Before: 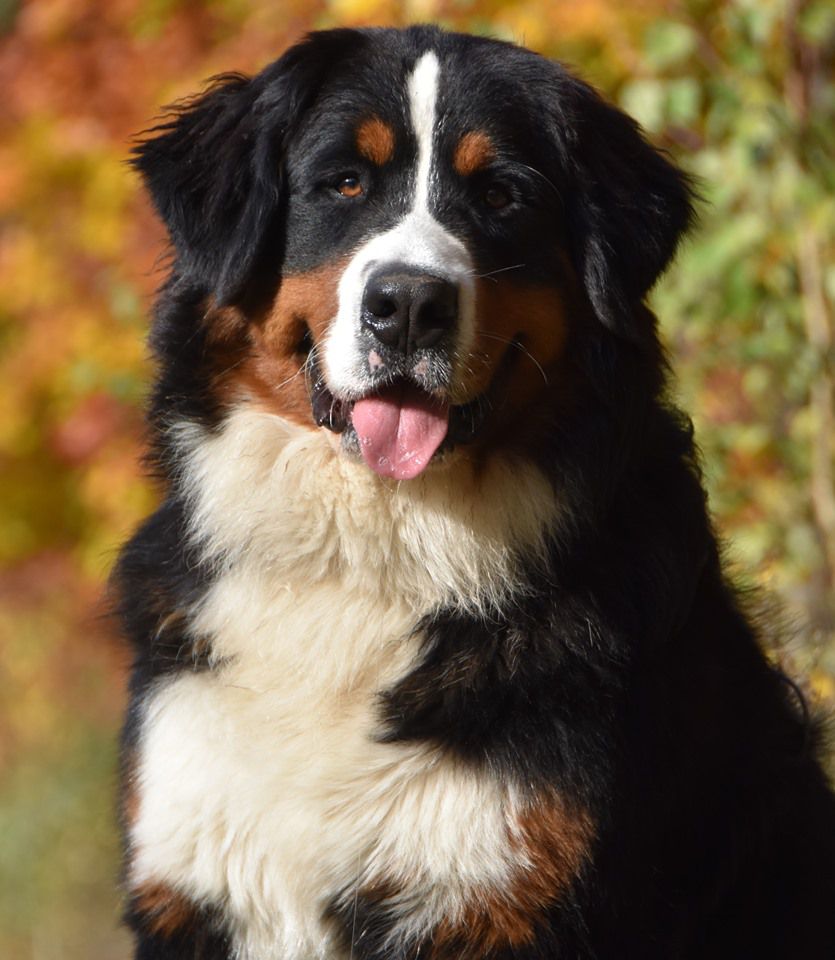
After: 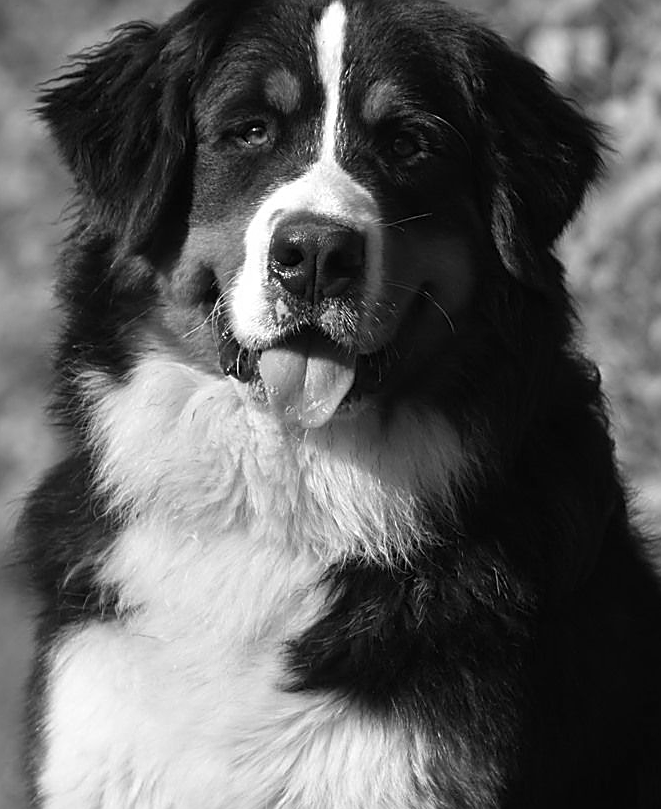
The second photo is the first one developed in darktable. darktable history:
monochrome: on, module defaults
crop: left 11.225%, top 5.381%, right 9.565%, bottom 10.314%
sharpen: amount 0.575
